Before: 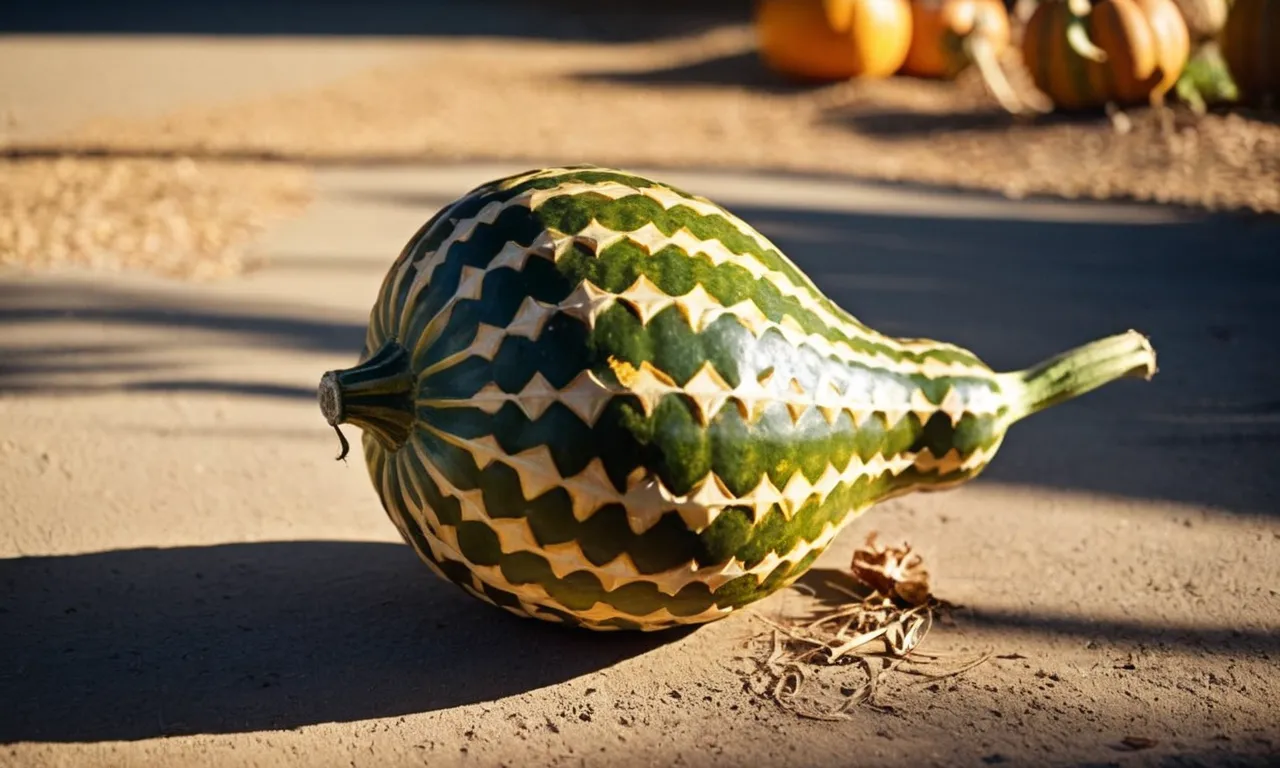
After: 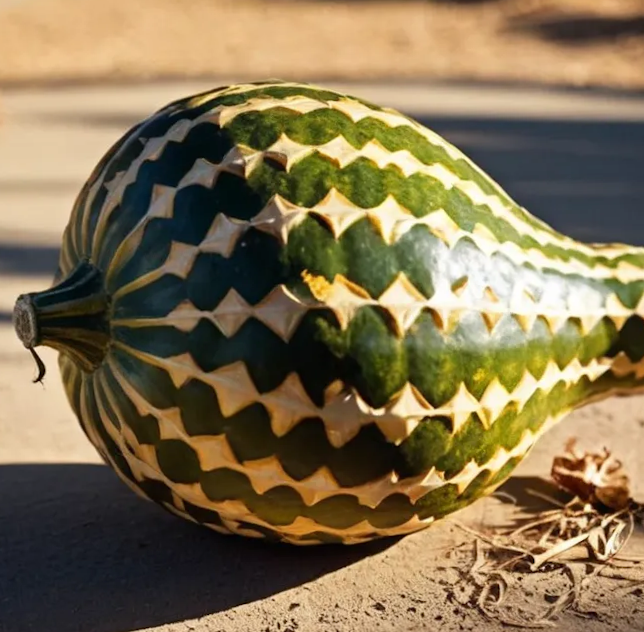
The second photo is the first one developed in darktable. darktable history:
crop and rotate: angle 0.02°, left 24.353%, top 13.219%, right 26.156%, bottom 8.224%
rotate and perspective: rotation -1.75°, automatic cropping off
